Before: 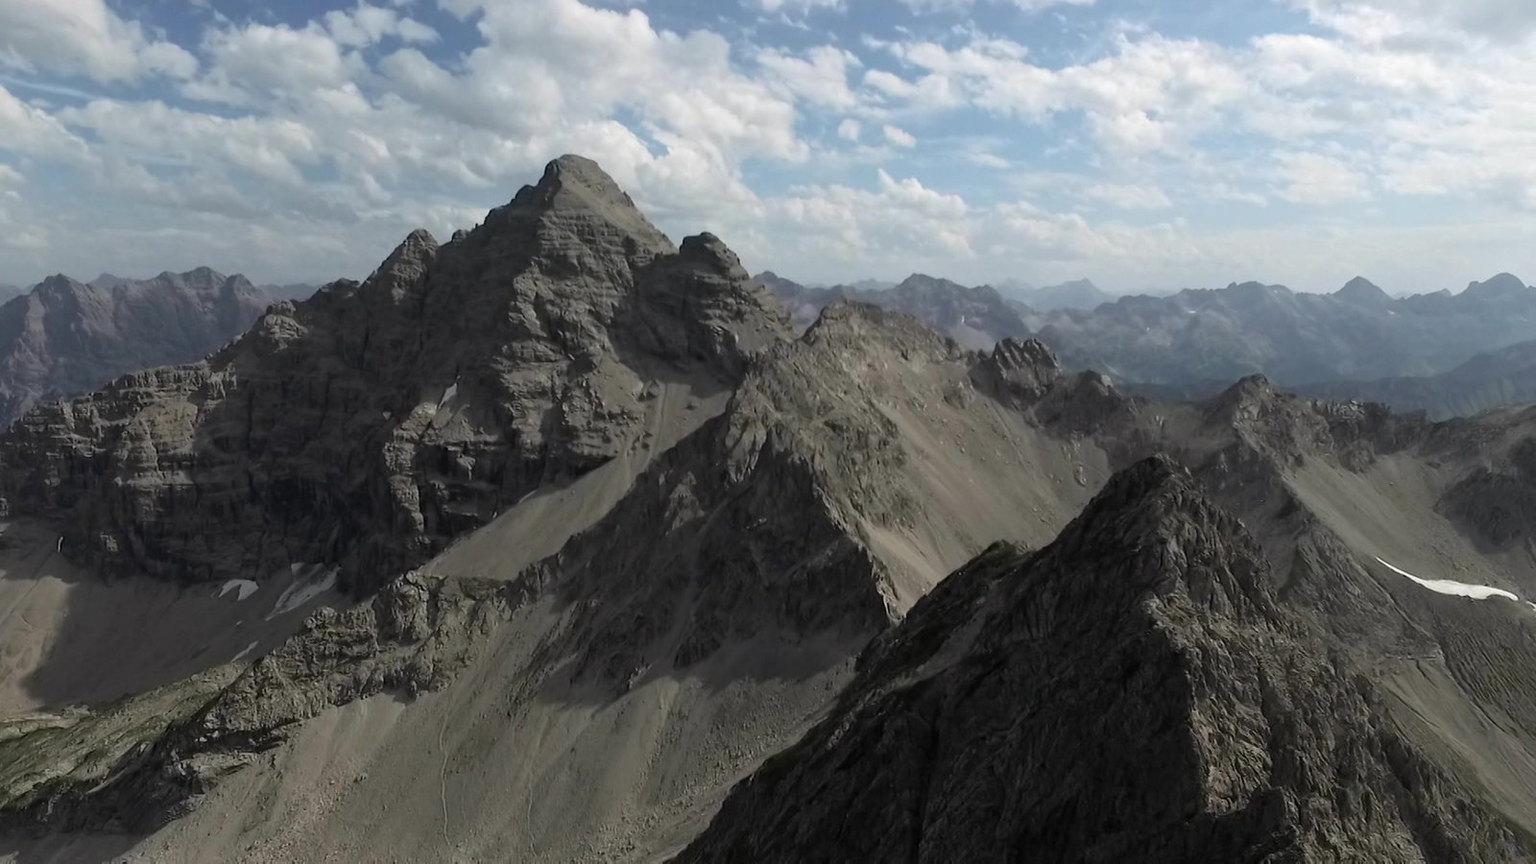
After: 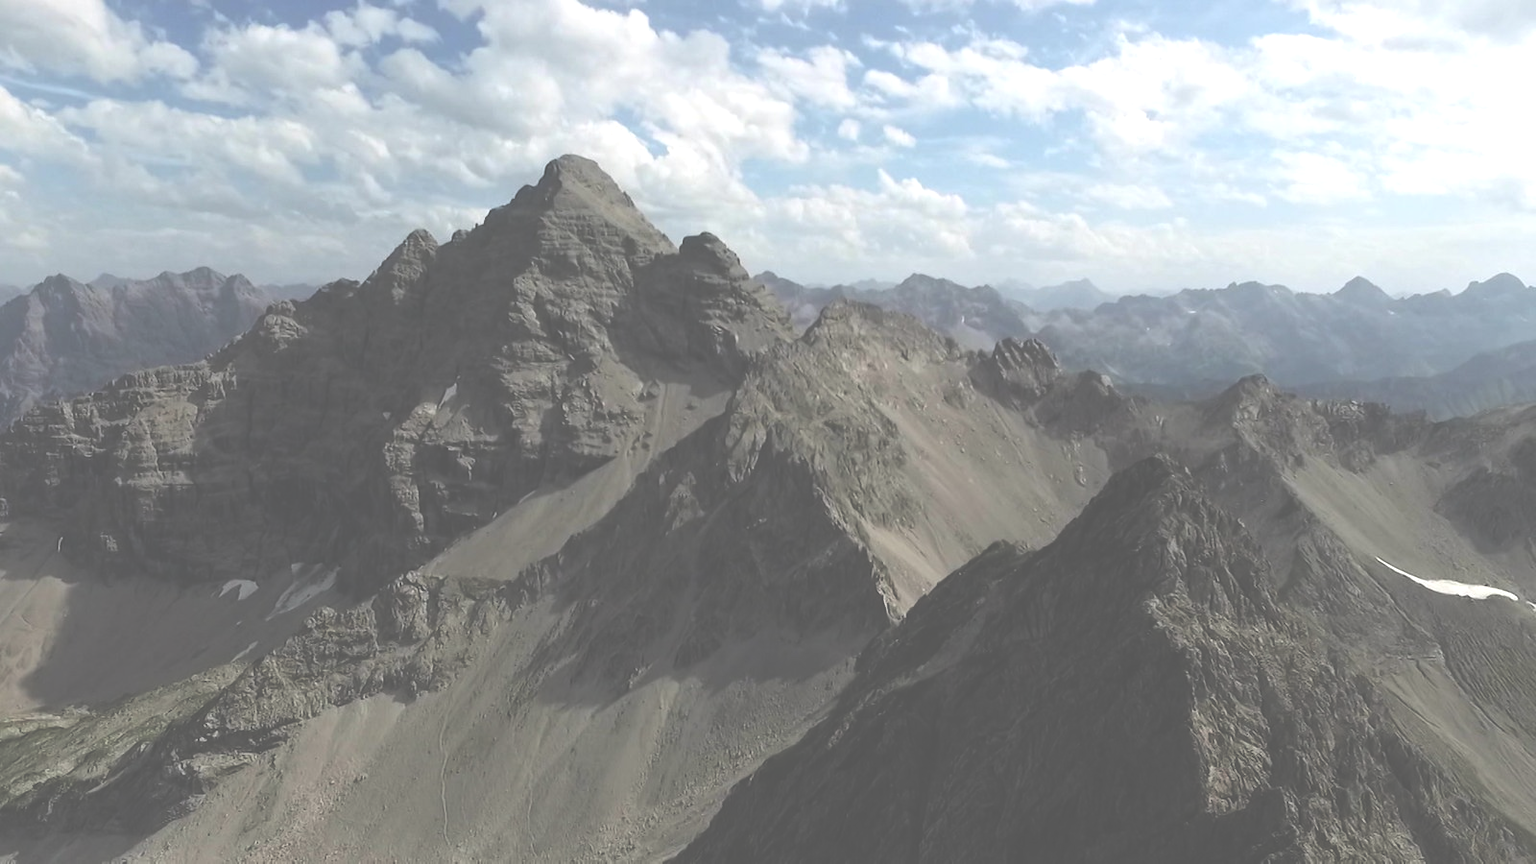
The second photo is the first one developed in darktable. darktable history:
exposure: black level correction -0.071, exposure 0.5 EV, compensate highlight preservation false
